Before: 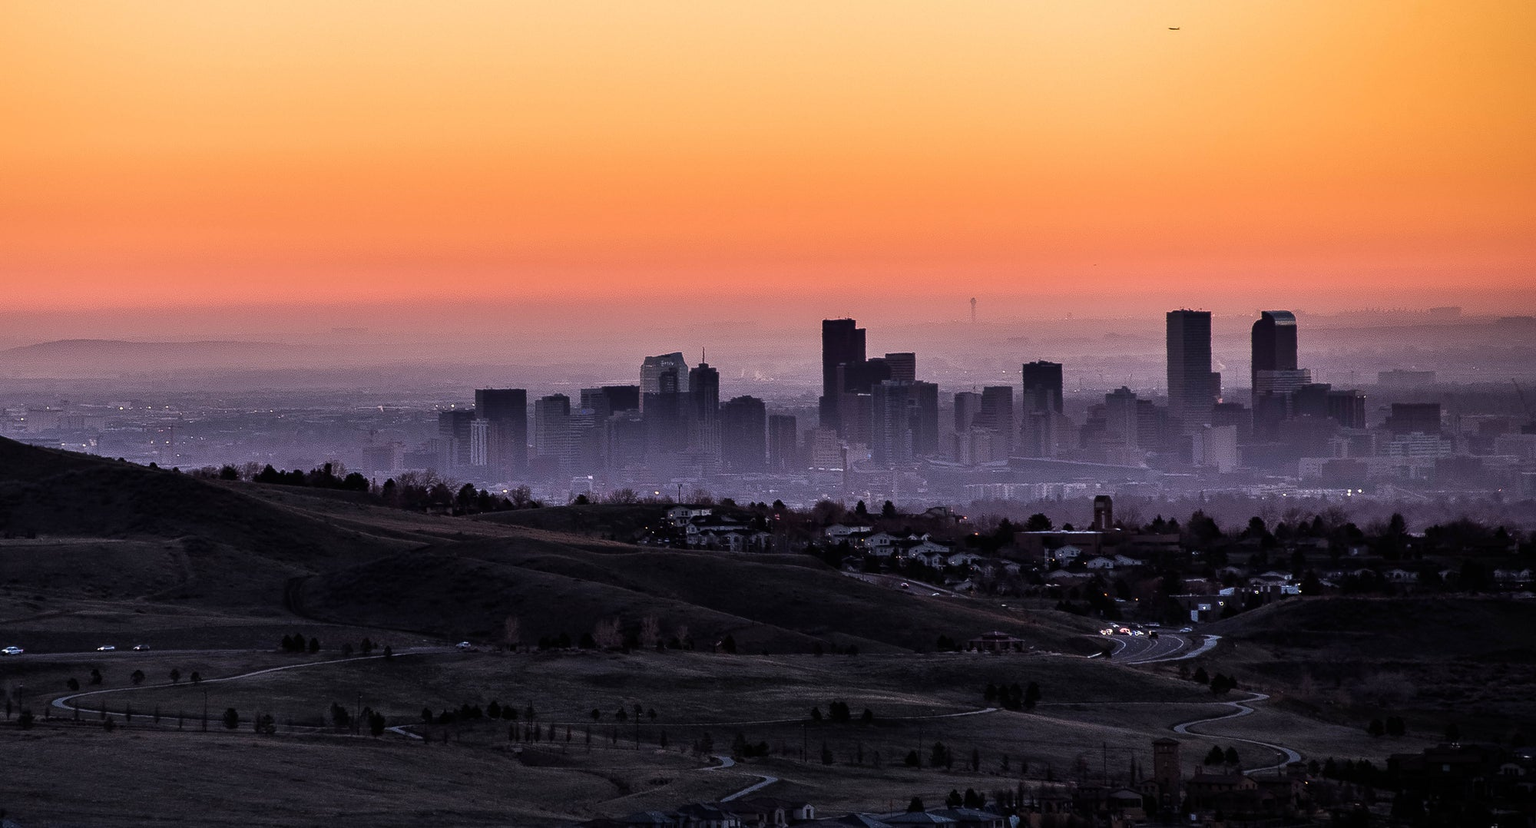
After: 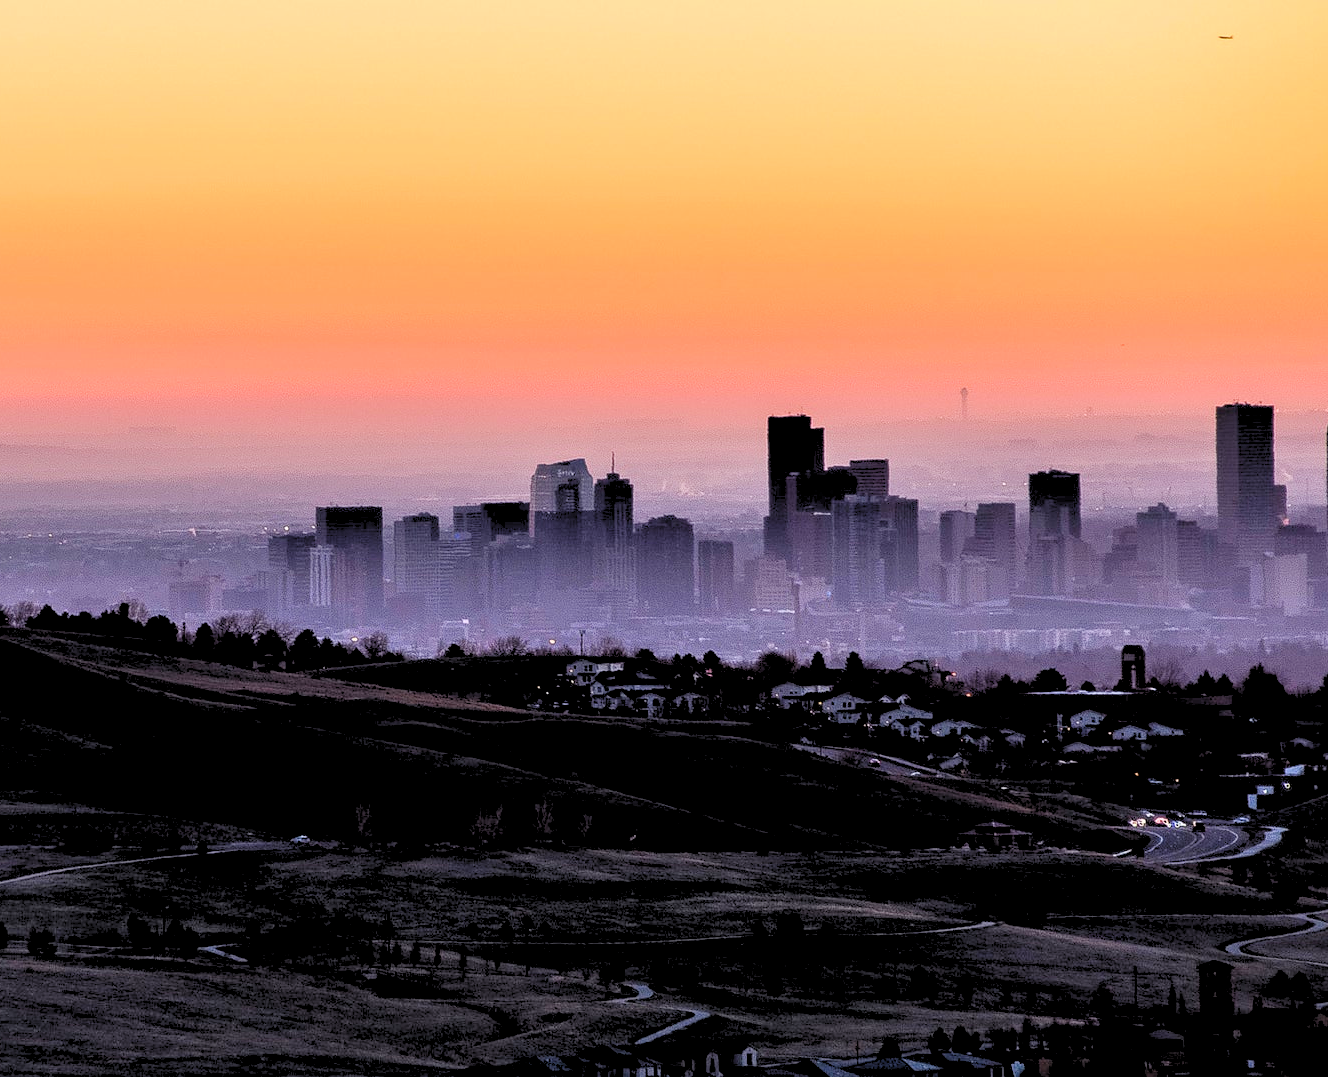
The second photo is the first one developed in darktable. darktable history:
crop and rotate: left 15.194%, right 18.366%
levels: white 99.9%, levels [0.093, 0.434, 0.988]
